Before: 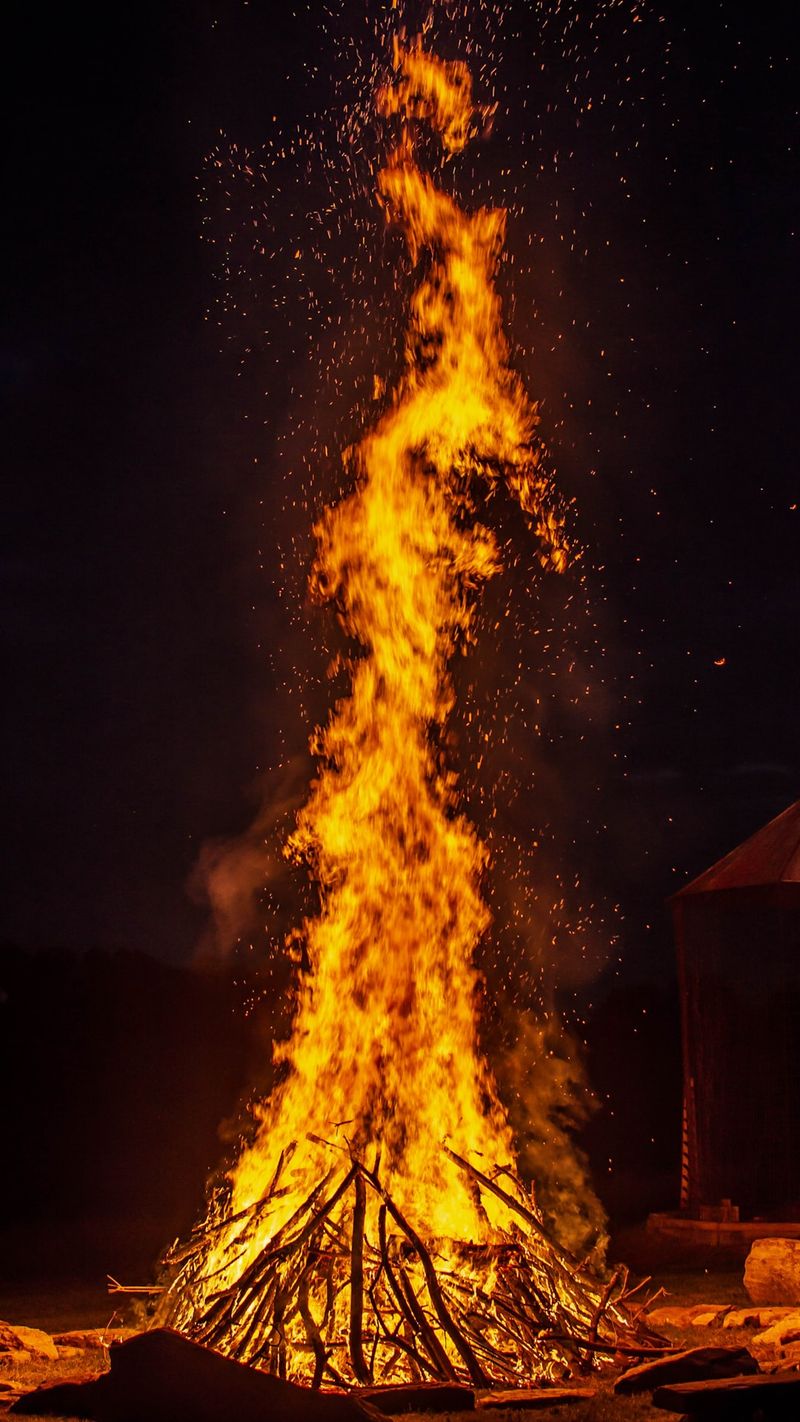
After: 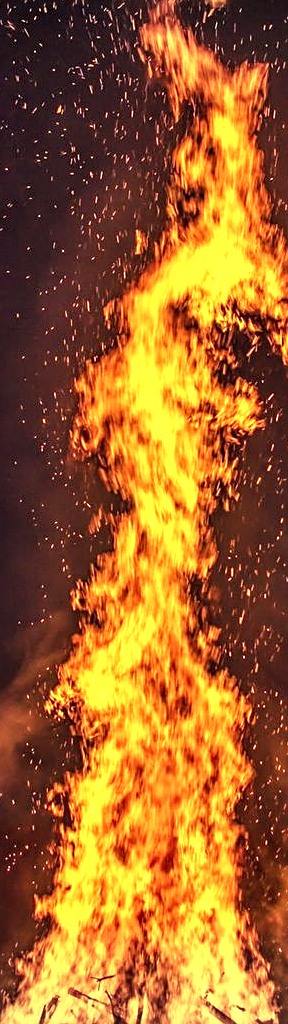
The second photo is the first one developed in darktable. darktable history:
base curve: curves: ch0 [(0, 0) (0.472, 0.455) (1, 1)]
vignetting: fall-off radius 46.26%
color calibration: gray › normalize channels true, x 0.37, y 0.382, temperature 4308.35 K, gamut compression 0.006
crop and rotate: left 29.934%, top 10.246%, right 34.057%, bottom 17.691%
sharpen: on, module defaults
exposure: black level correction 0, exposure 1.098 EV, compensate highlight preservation false
local contrast: on, module defaults
